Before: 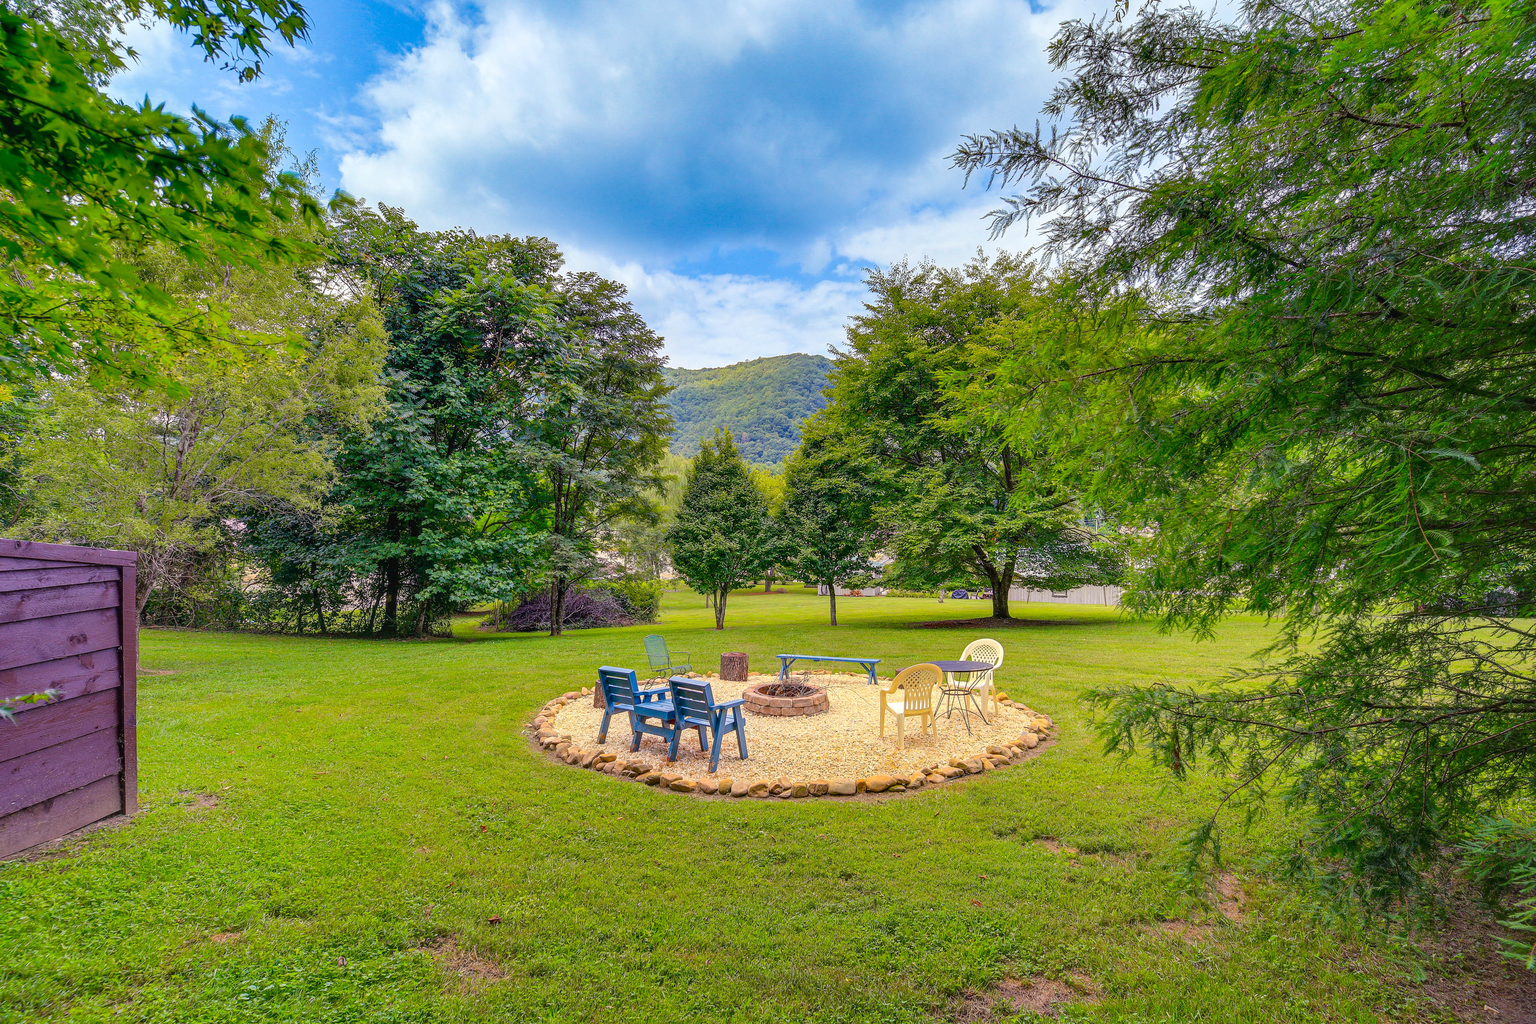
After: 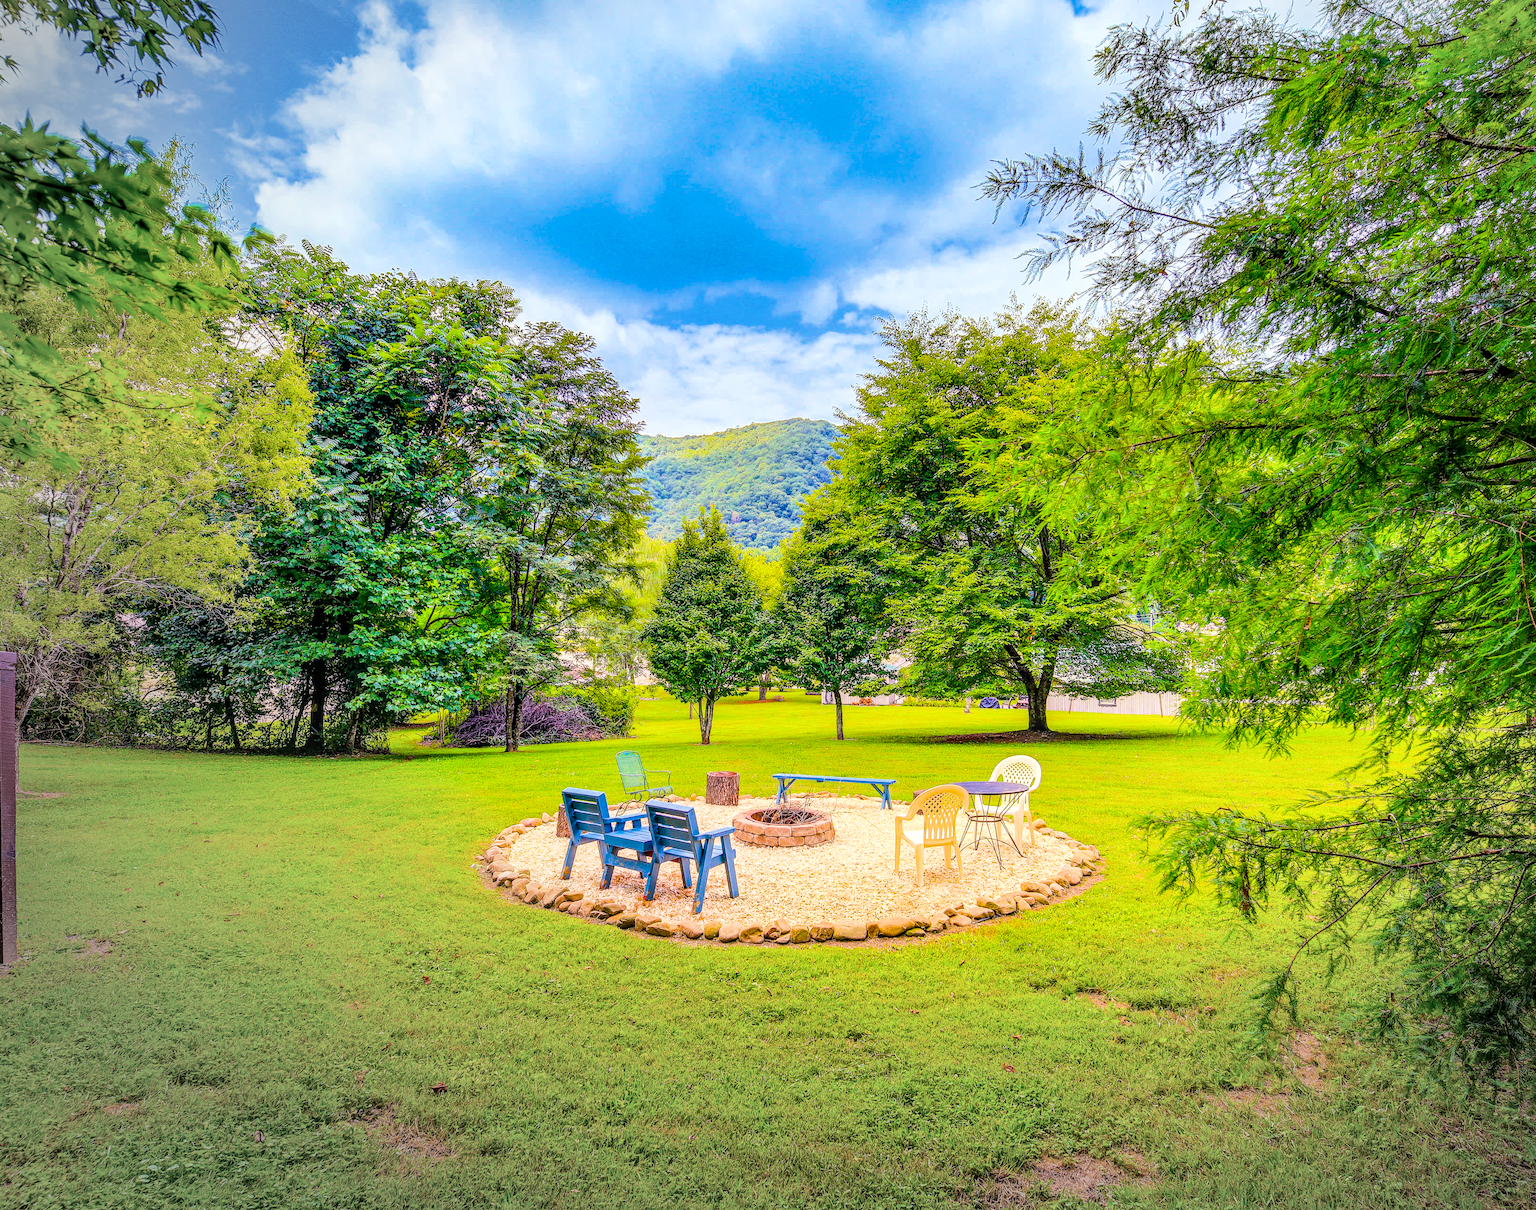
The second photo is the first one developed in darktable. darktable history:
local contrast: on, module defaults
color correction: highlights b* 0.068
vignetting: fall-off radius 59.97%, brightness -0.48, center (0.218, -0.241), automatic ratio true
exposure: black level correction 0, exposure 1.018 EV, compensate highlight preservation false
color balance rgb: perceptual saturation grading › global saturation 24.974%, perceptual brilliance grading › global brilliance 15.221%, perceptual brilliance grading › shadows -35.351%, global vibrance 20%
crop: left 8.038%, right 7.376%
tone equalizer: edges refinement/feathering 500, mask exposure compensation -1.57 EV, preserve details no
filmic rgb: black relative exposure -7.36 EV, white relative exposure 5.07 EV, threshold 3.03 EV, hardness 3.19, color science v6 (2022), enable highlight reconstruction true
